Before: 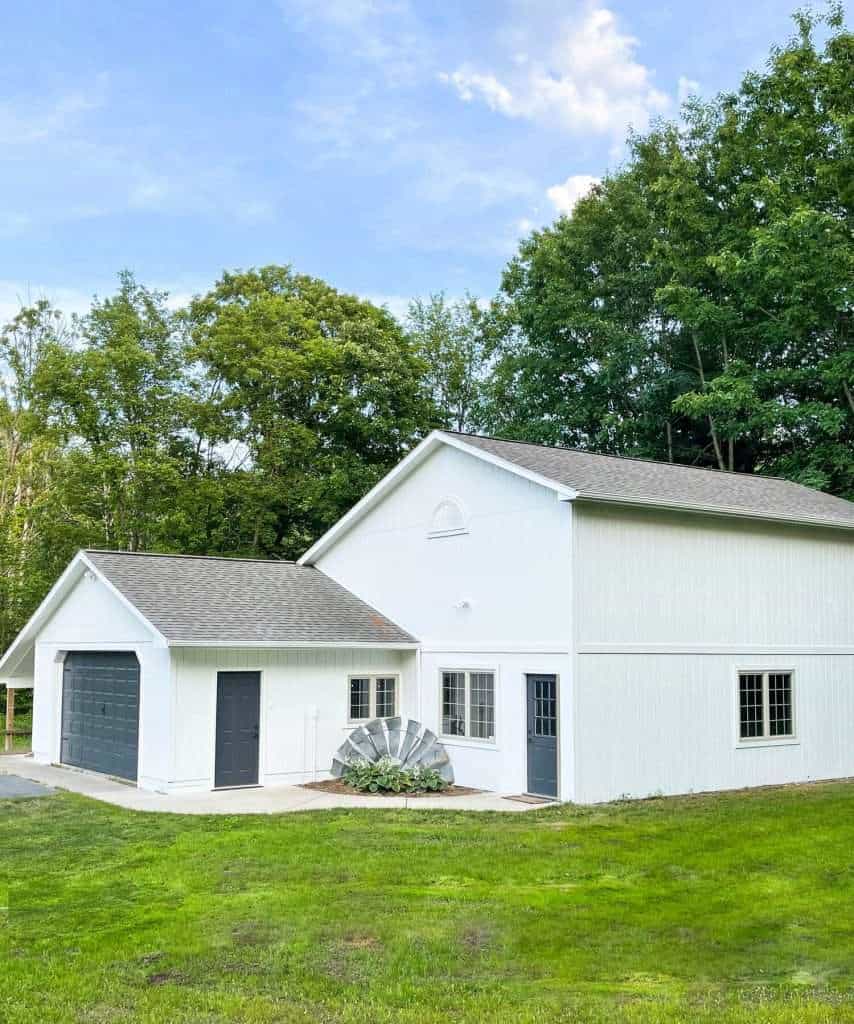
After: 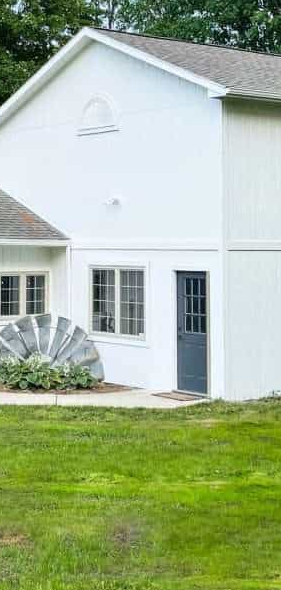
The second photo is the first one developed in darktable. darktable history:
crop: left 41.027%, top 39.445%, right 26.007%, bottom 2.875%
